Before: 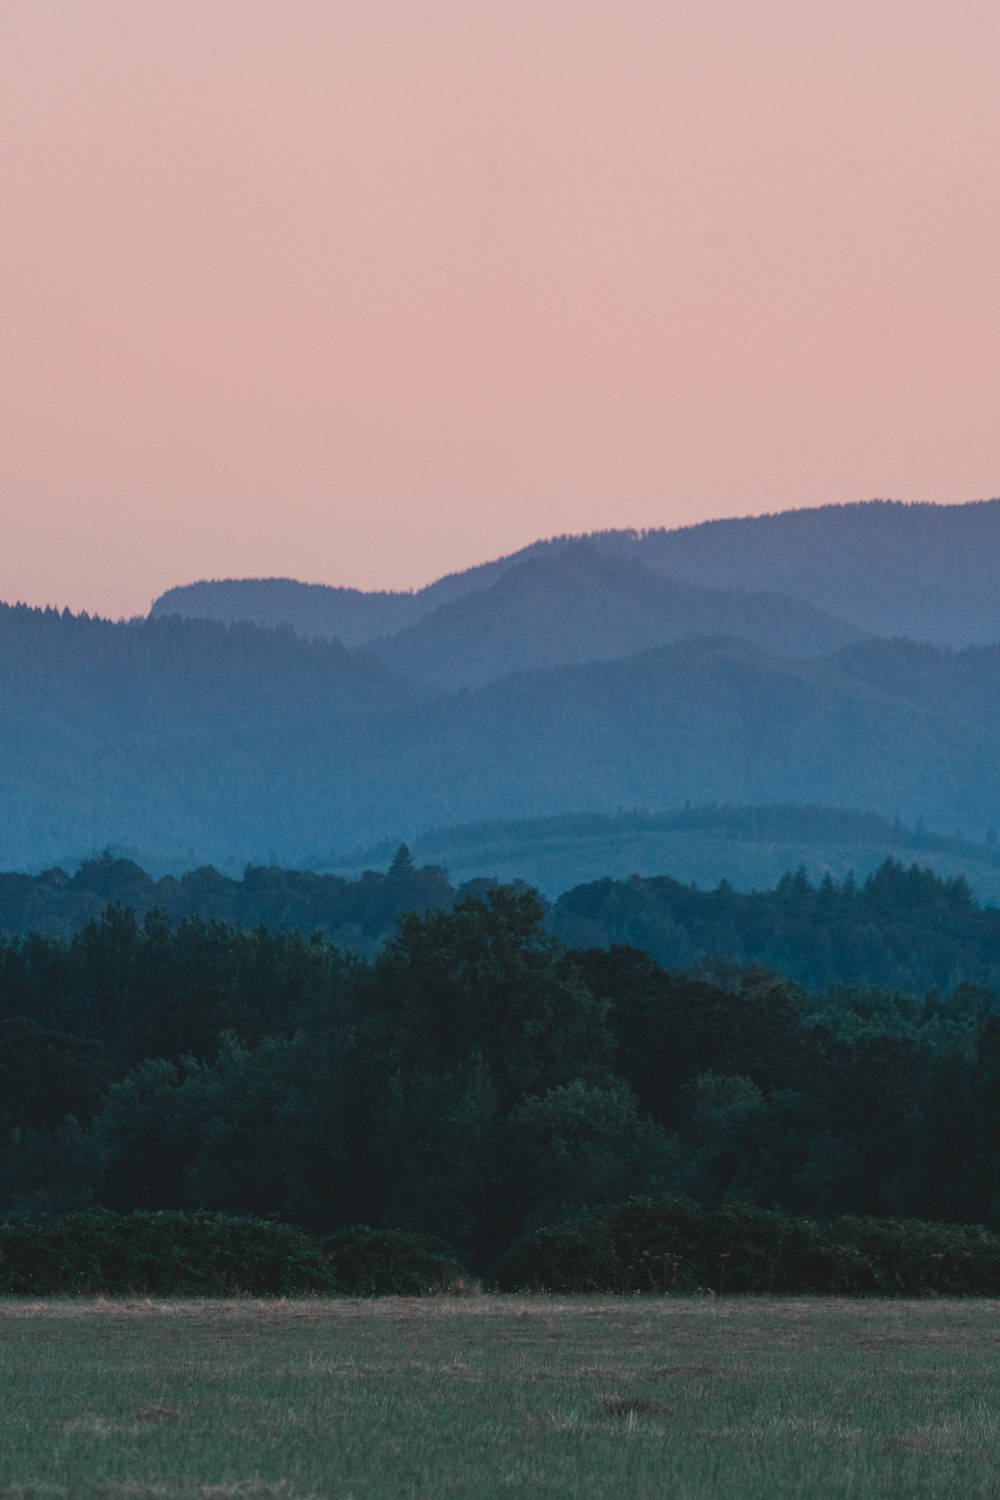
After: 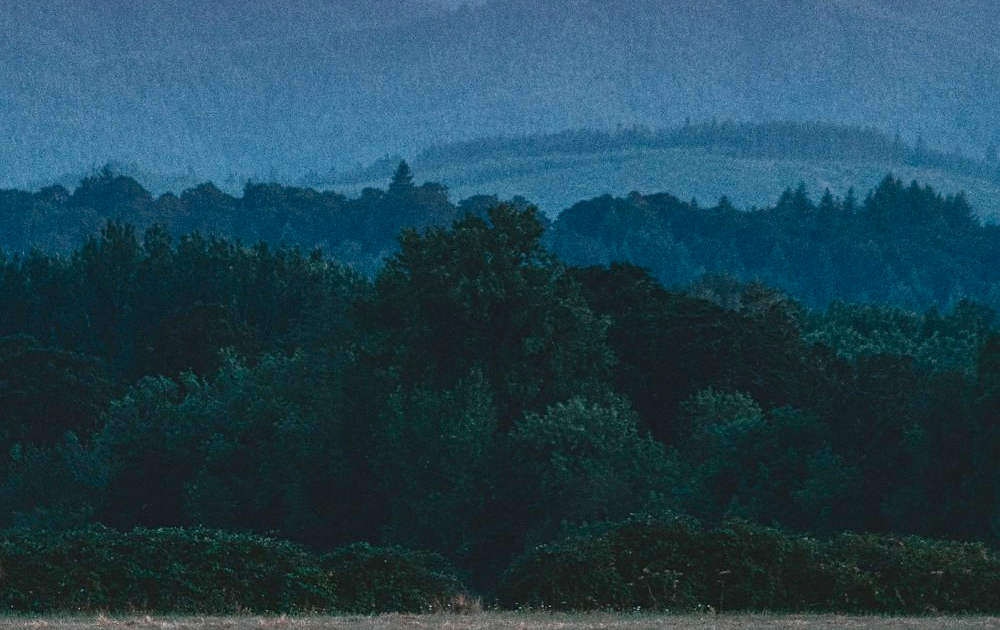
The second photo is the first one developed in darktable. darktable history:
sharpen: on, module defaults
crop: top 45.551%, bottom 12.262%
grain: on, module defaults
rotate and perspective: automatic cropping off
contrast brightness saturation: contrast 0.39, brightness 0.1
shadows and highlights: on, module defaults
exposure: exposure 0.207 EV, compensate highlight preservation false
